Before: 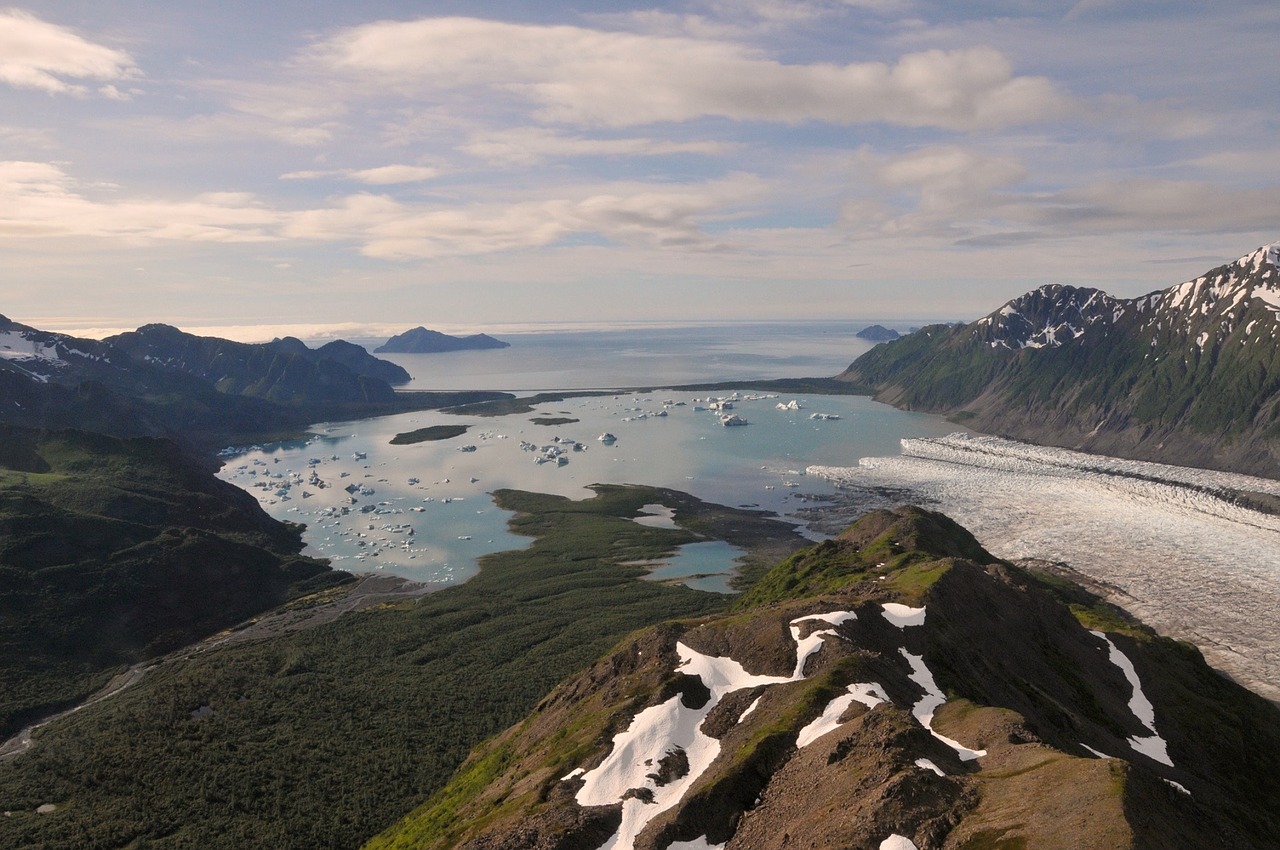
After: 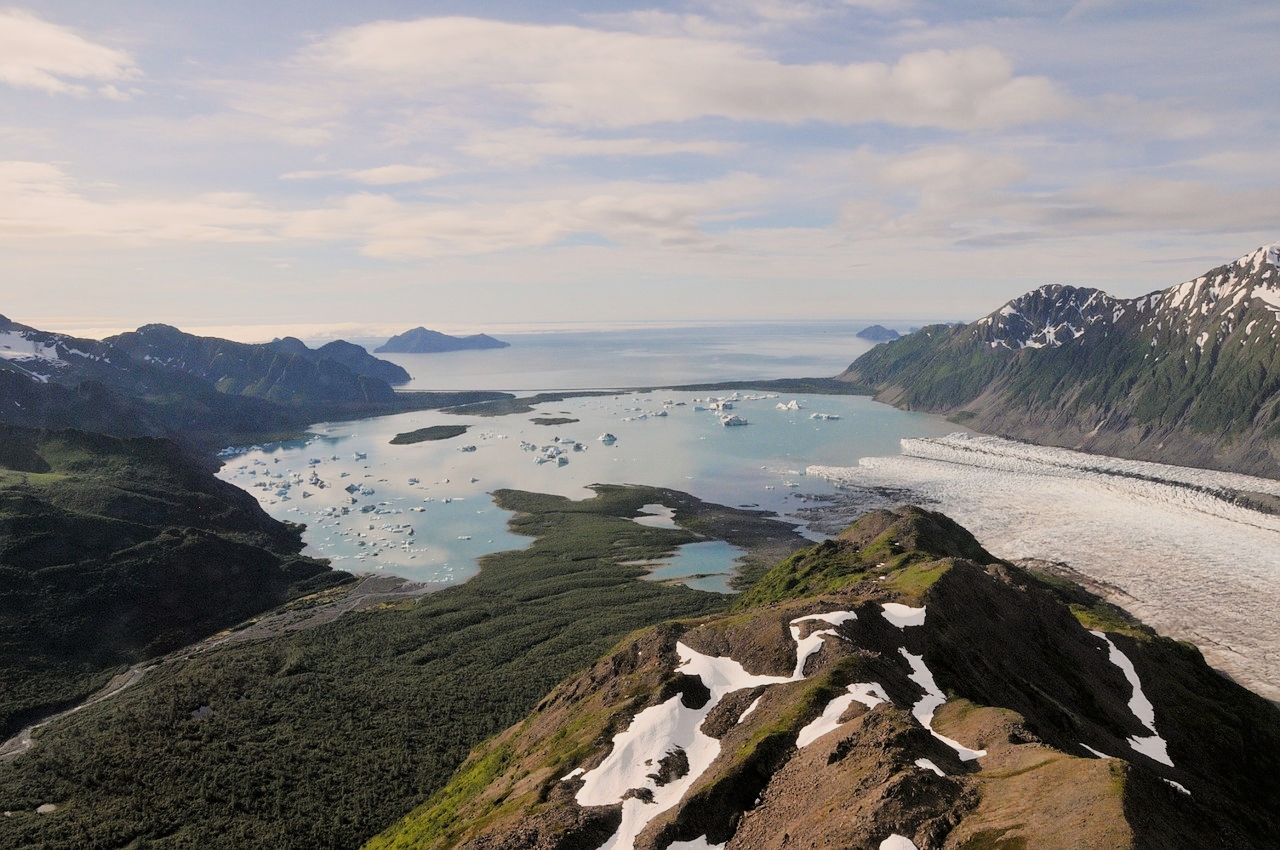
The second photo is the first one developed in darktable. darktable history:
filmic rgb: black relative exposure -7.65 EV, white relative exposure 4.56 EV, hardness 3.61, contrast 1.05
white balance: emerald 1
color correction: highlights a* -0.182, highlights b* -0.124
exposure: exposure 0.64 EV, compensate highlight preservation false
